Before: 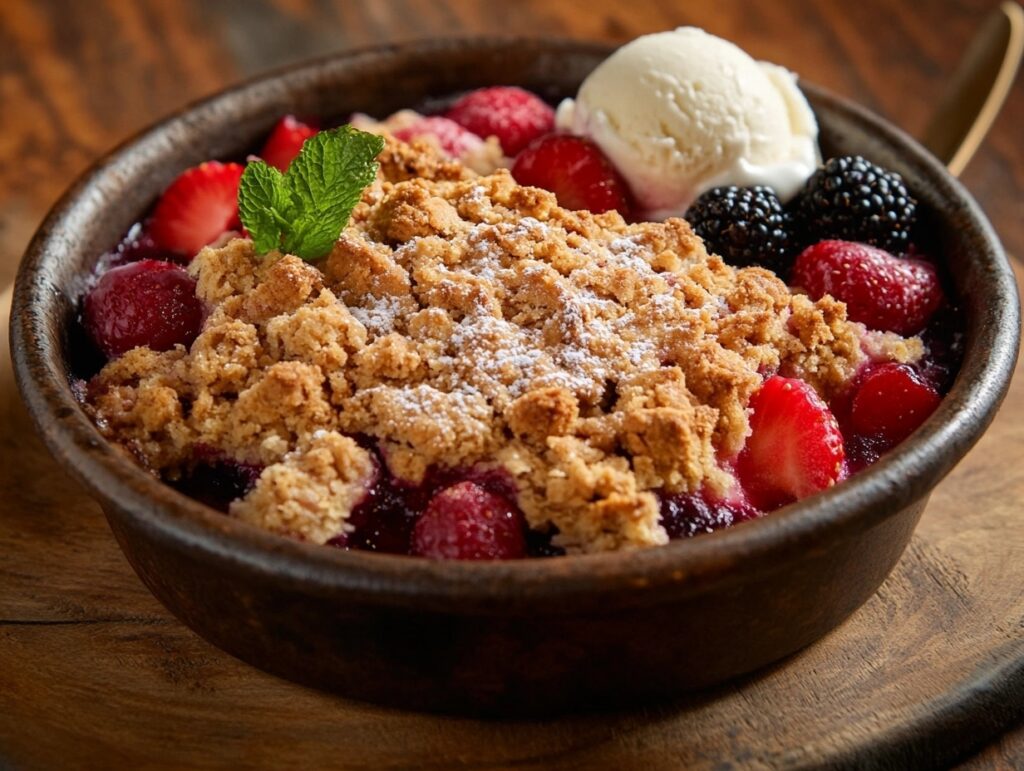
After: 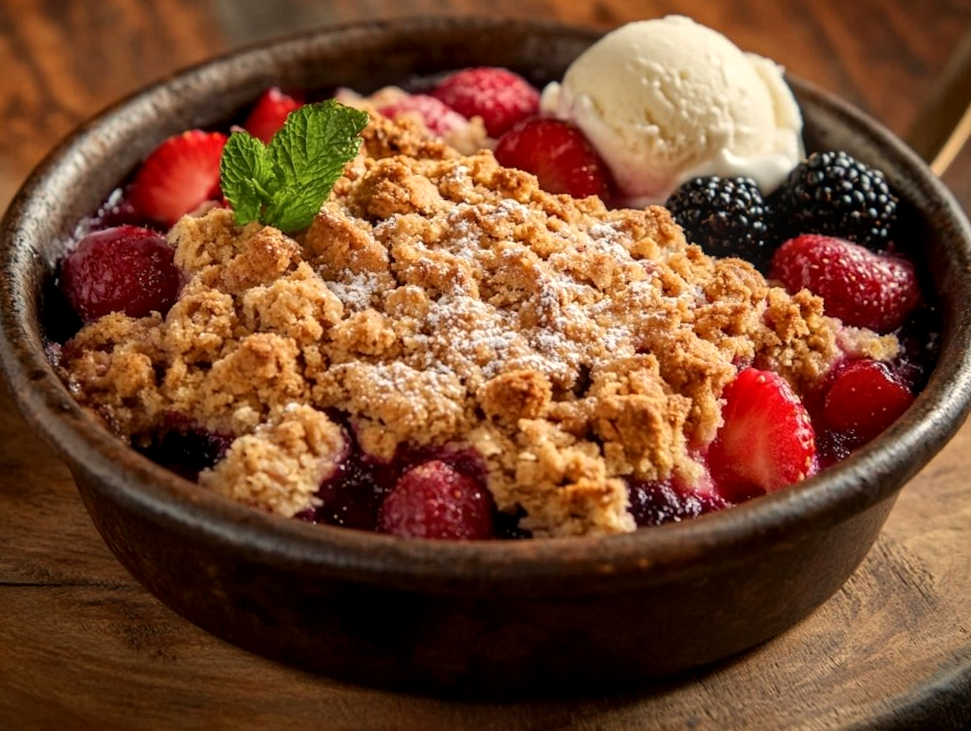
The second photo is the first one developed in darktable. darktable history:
crop and rotate: angle -2.38°
white balance: red 1.045, blue 0.932
local contrast: on, module defaults
